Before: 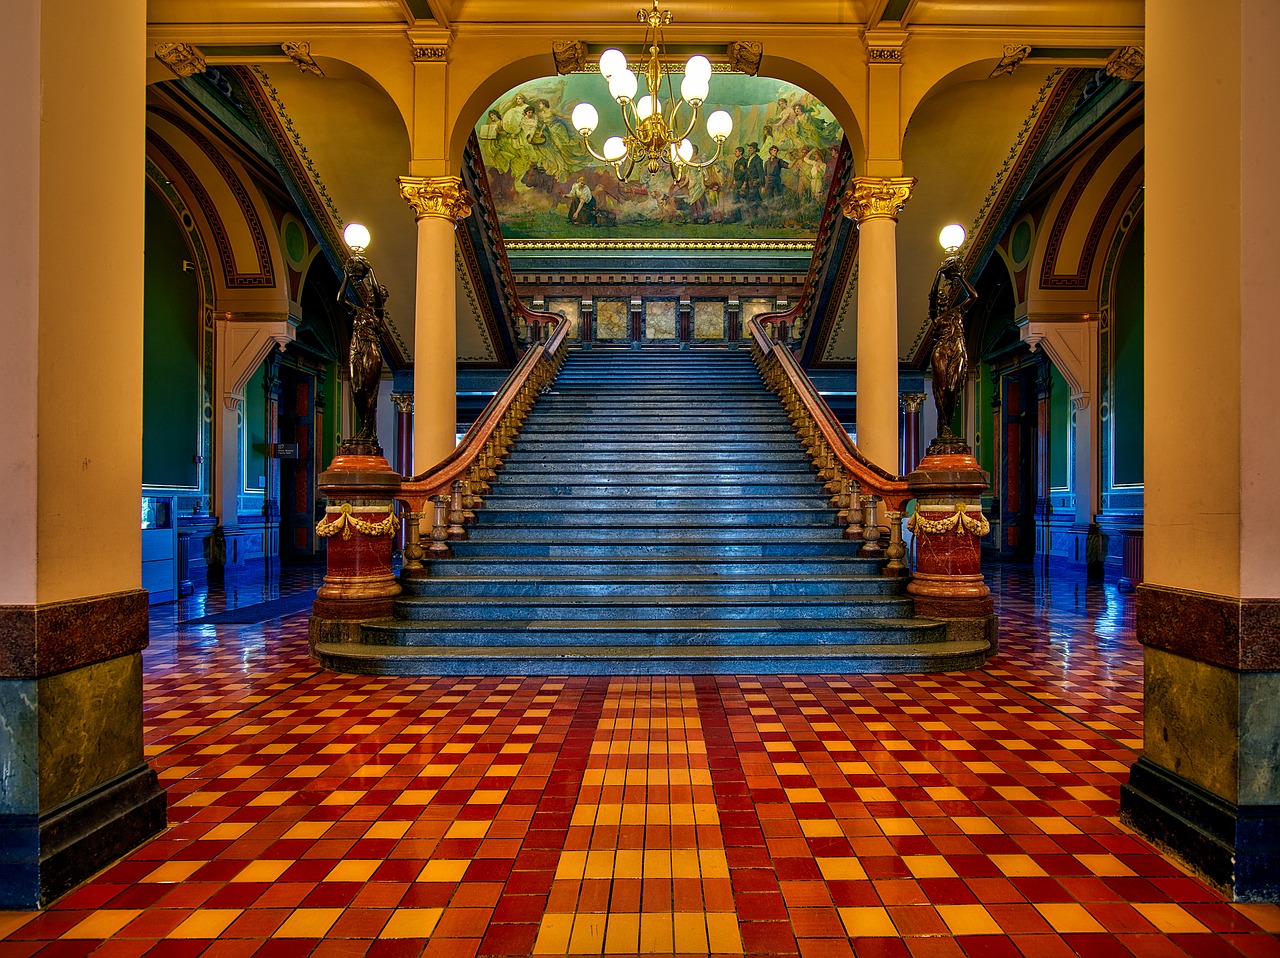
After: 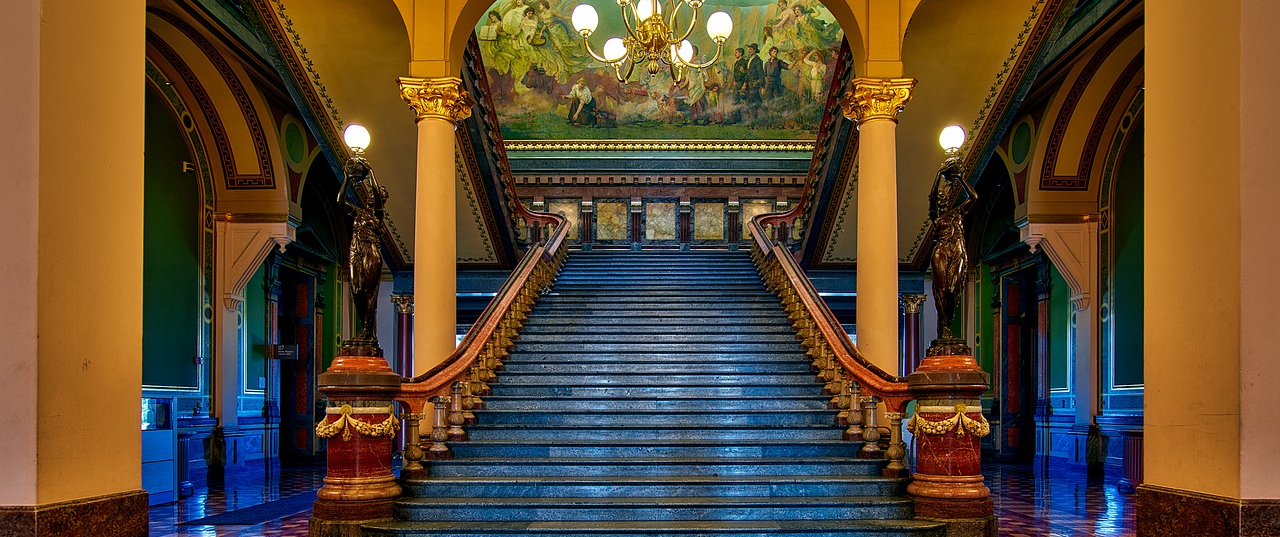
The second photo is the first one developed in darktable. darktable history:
crop and rotate: top 10.425%, bottom 33.514%
